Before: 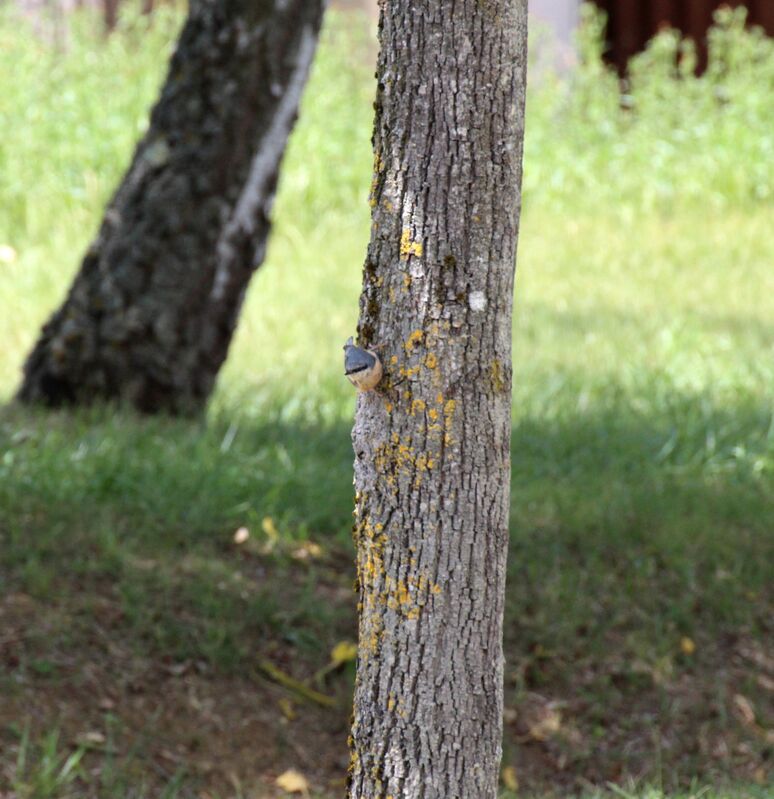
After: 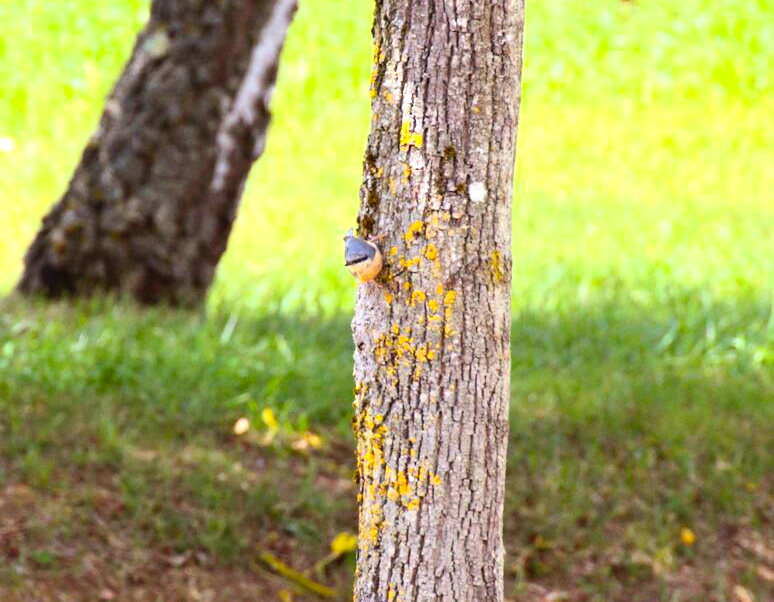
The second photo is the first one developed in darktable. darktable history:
exposure: exposure 0.601 EV, compensate exposure bias true, compensate highlight preservation false
contrast brightness saturation: contrast 0.199, brightness 0.165, saturation 0.22
color balance rgb: power › chroma 1.069%, power › hue 26.65°, perceptual saturation grading › global saturation 34.084%
crop: top 13.687%, bottom 10.901%
